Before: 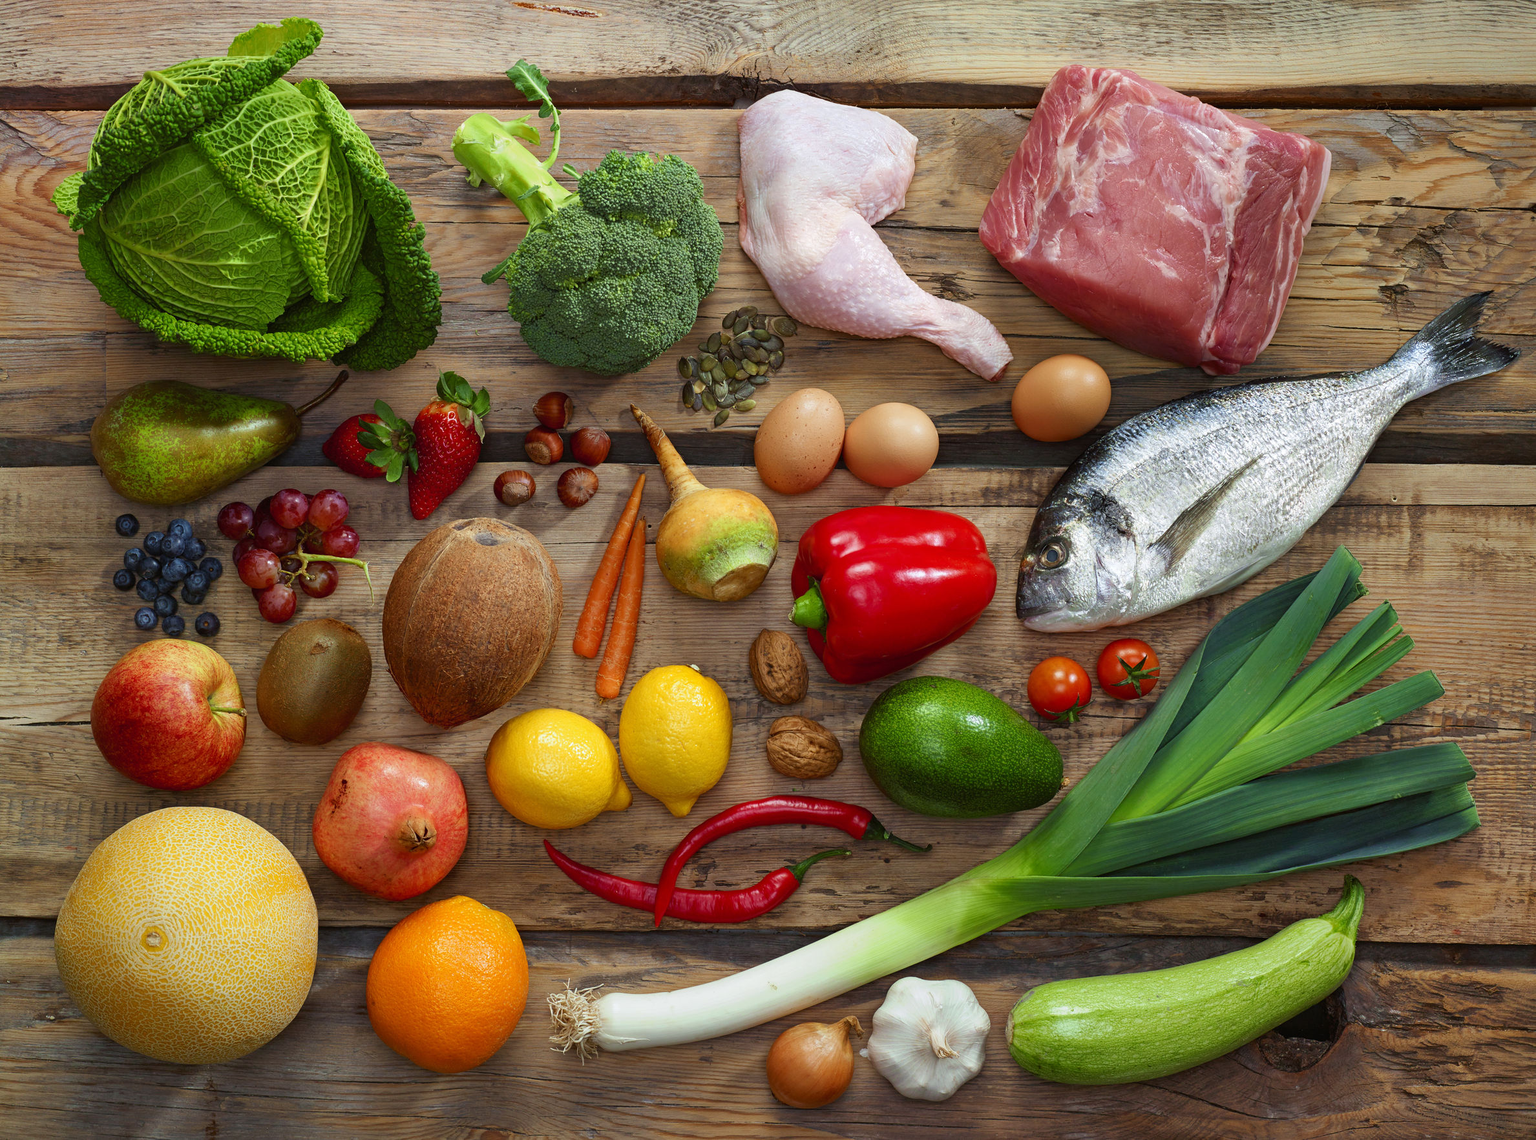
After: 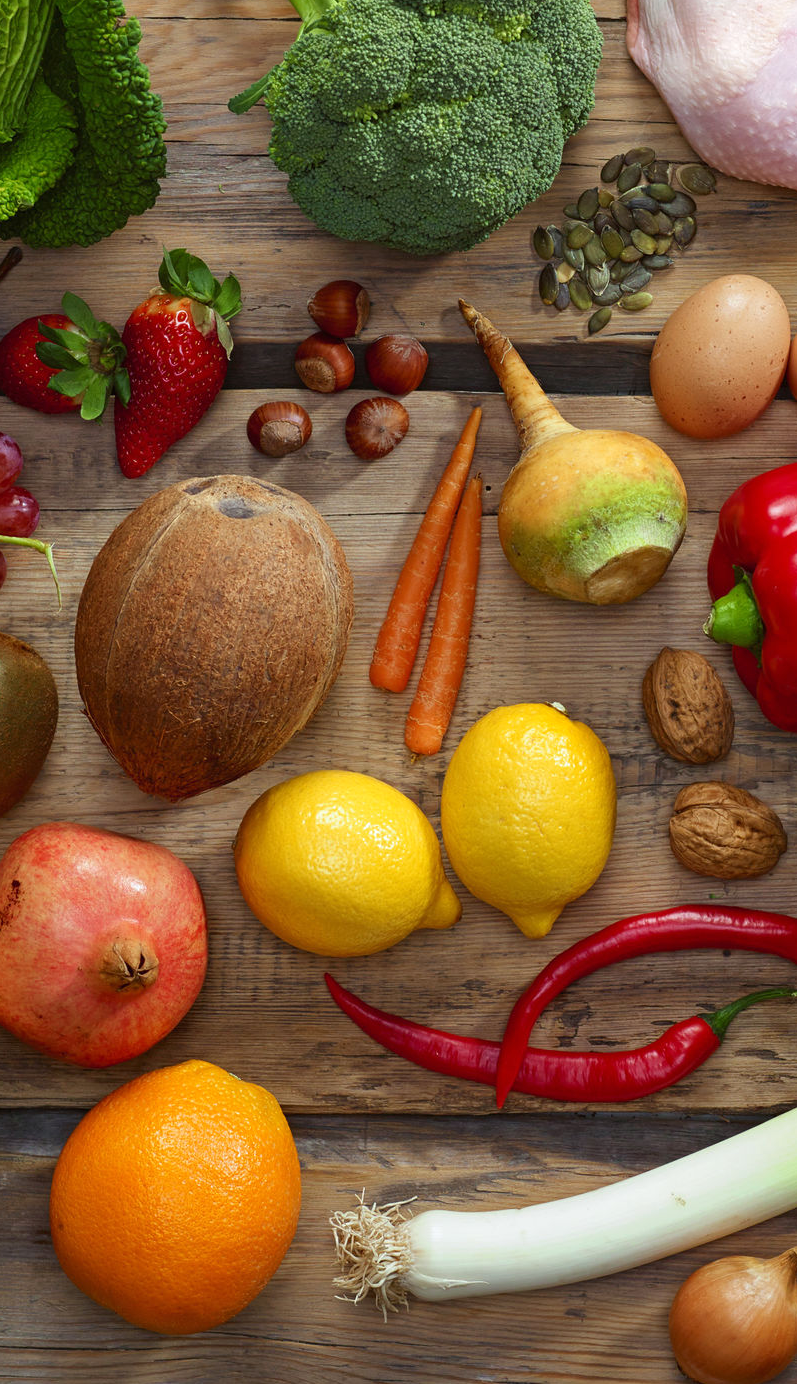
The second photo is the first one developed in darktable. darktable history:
exposure: exposure 0.081 EV, compensate highlight preservation false
crop and rotate: left 21.77%, top 18.528%, right 44.676%, bottom 2.997%
